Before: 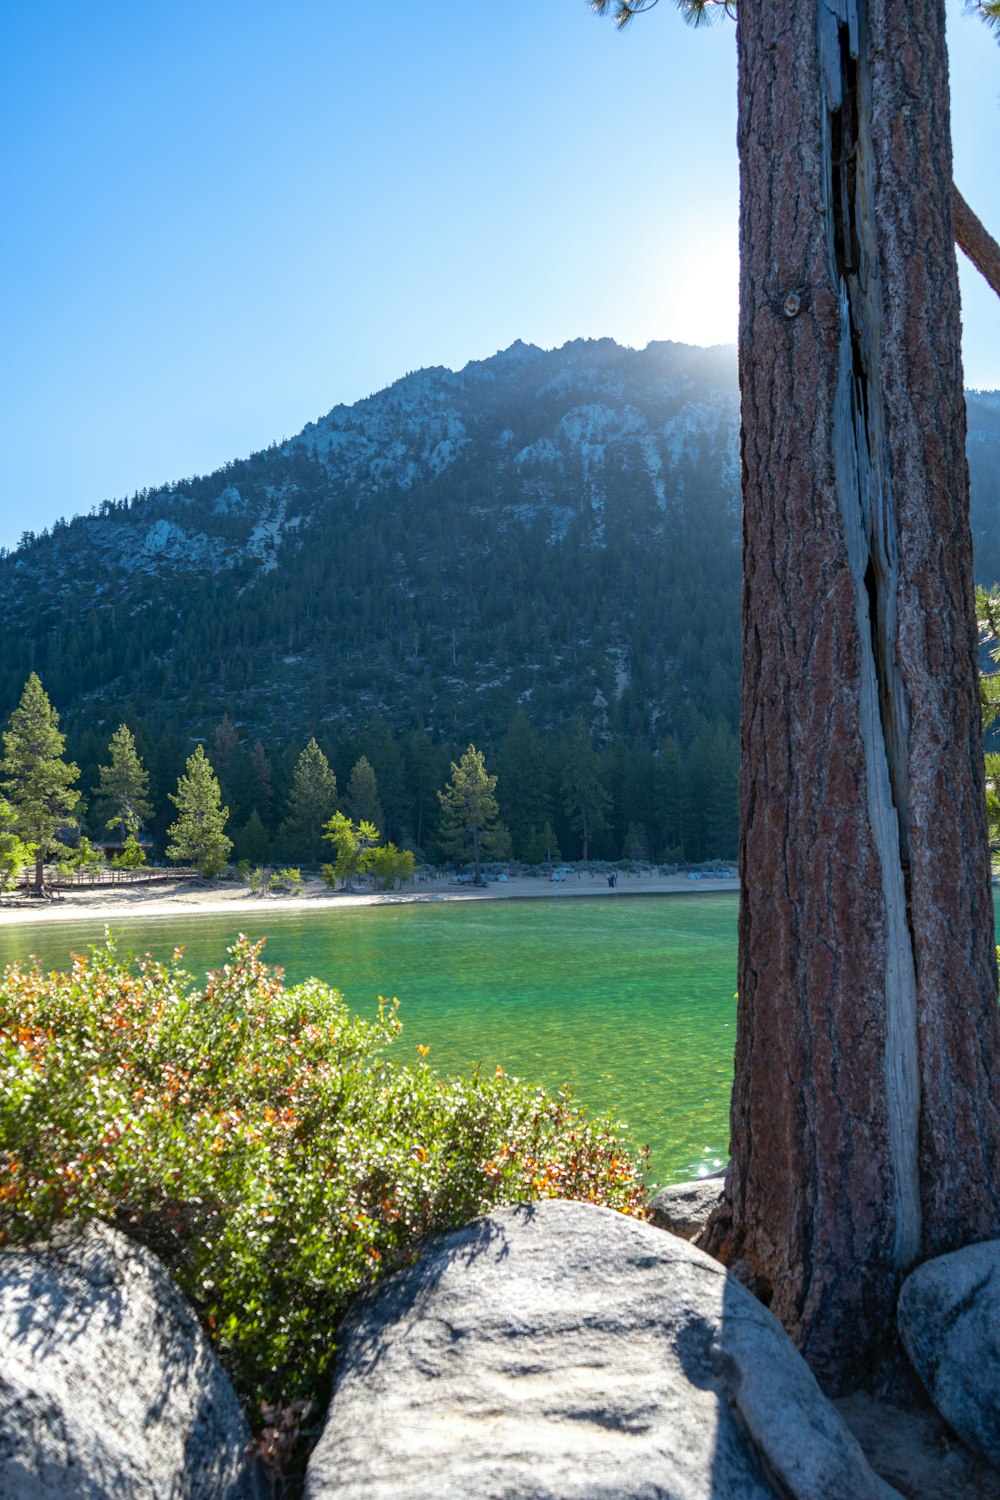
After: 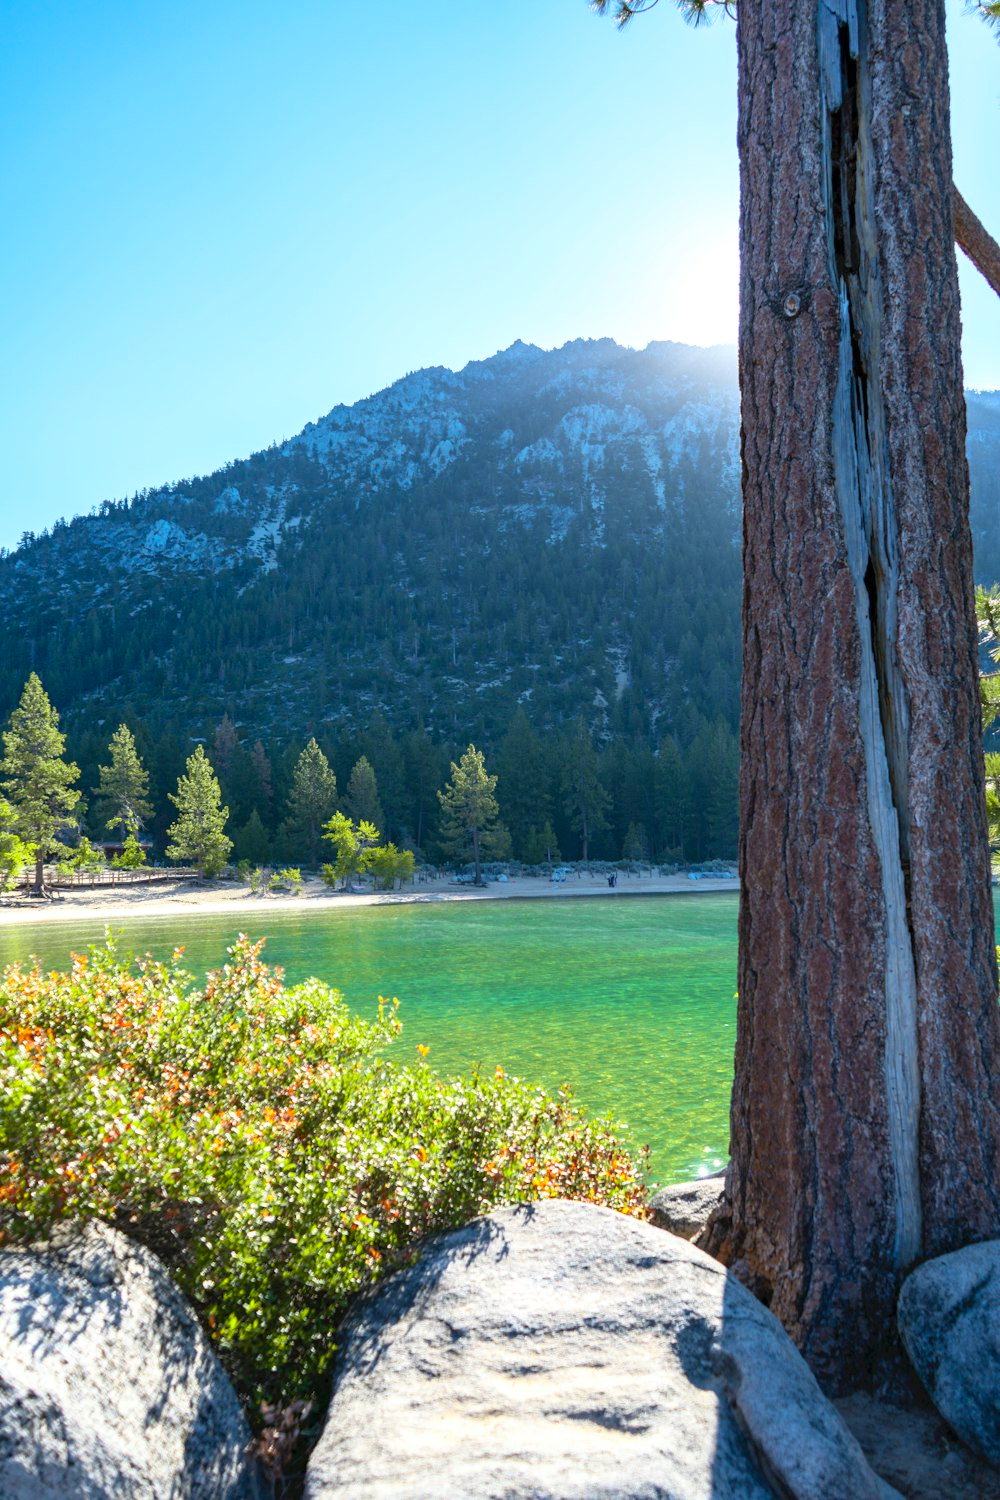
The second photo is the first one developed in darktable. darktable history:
tone equalizer: mask exposure compensation -0.507 EV
contrast brightness saturation: contrast 0.197, brightness 0.17, saturation 0.215
